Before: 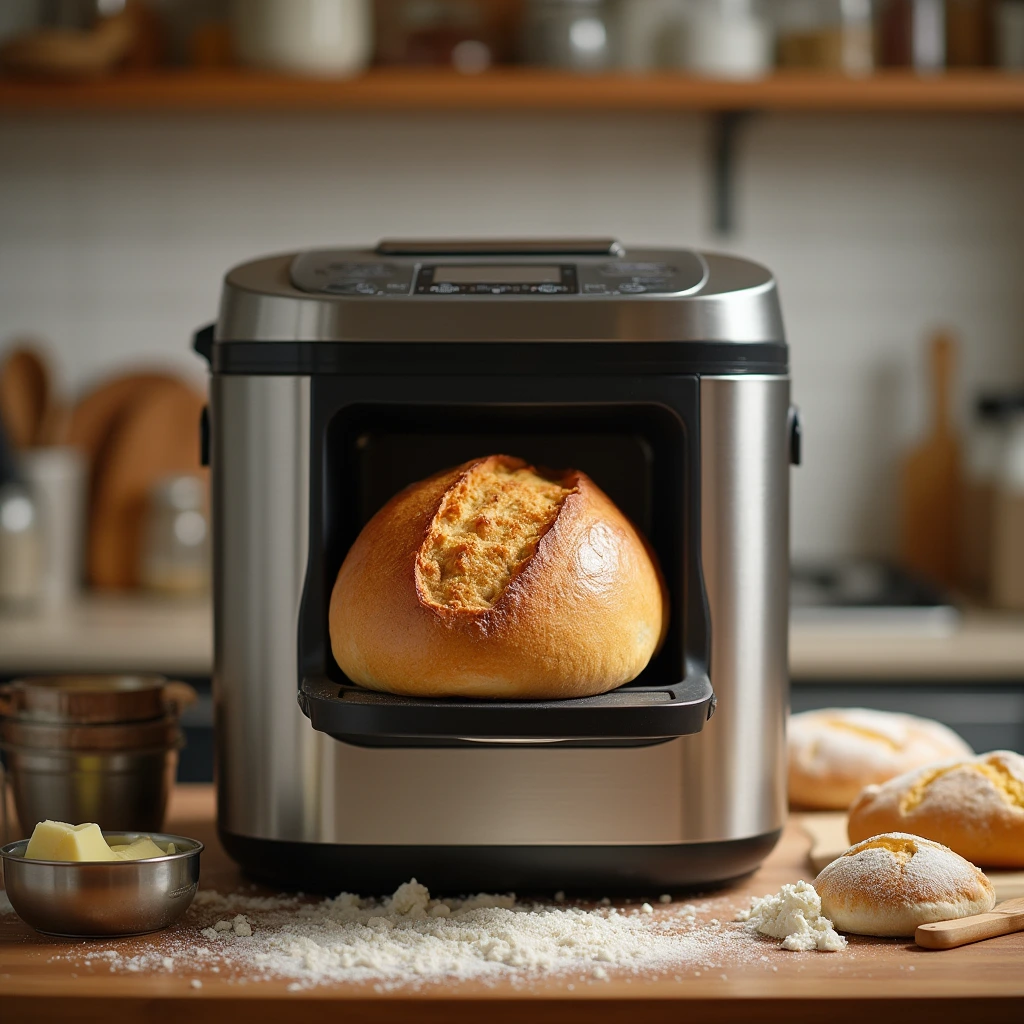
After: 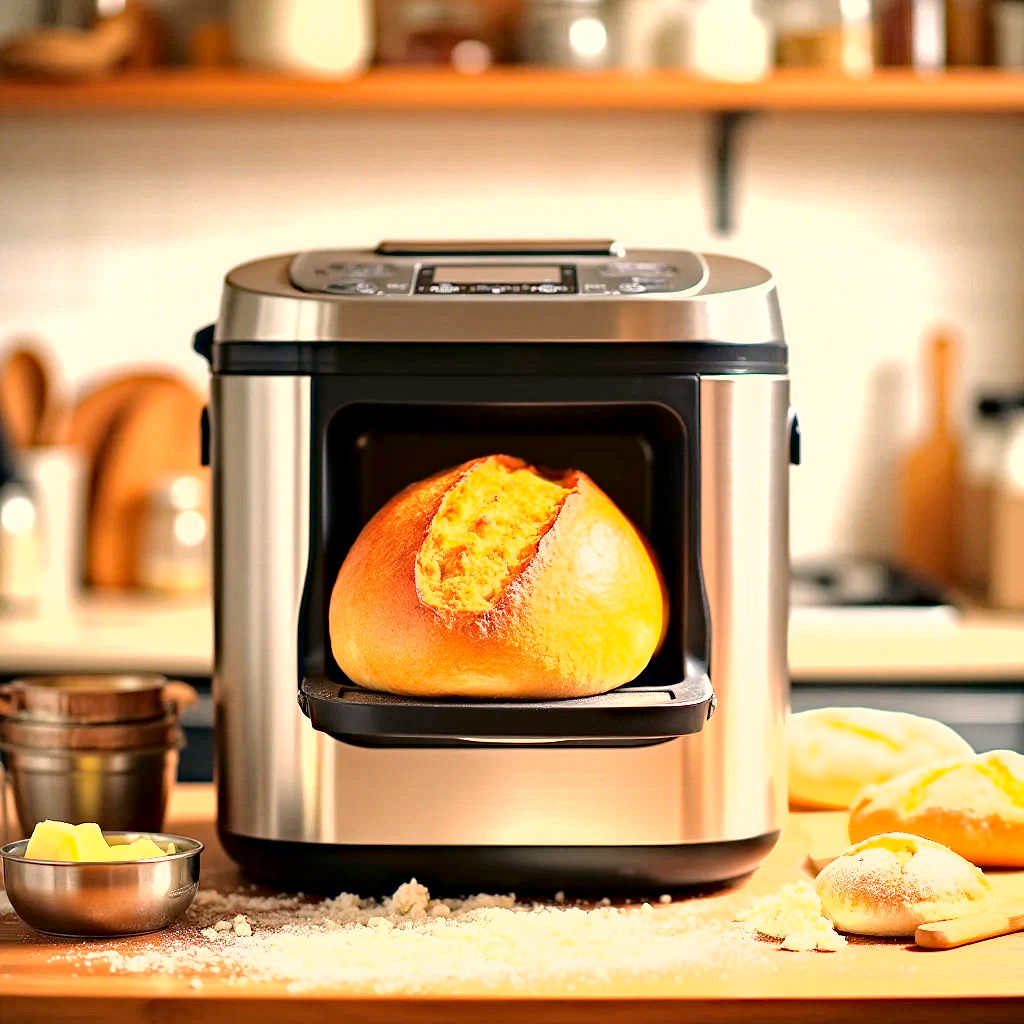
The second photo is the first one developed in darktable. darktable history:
local contrast: highlights 100%, shadows 100%, detail 120%, midtone range 0.2
fill light: exposure -2 EV, width 8.6
exposure: exposure 2.207 EV, compensate highlight preservation false
haze removal: strength 0.29, distance 0.25, compatibility mode true, adaptive false
white balance: red 1.127, blue 0.943
